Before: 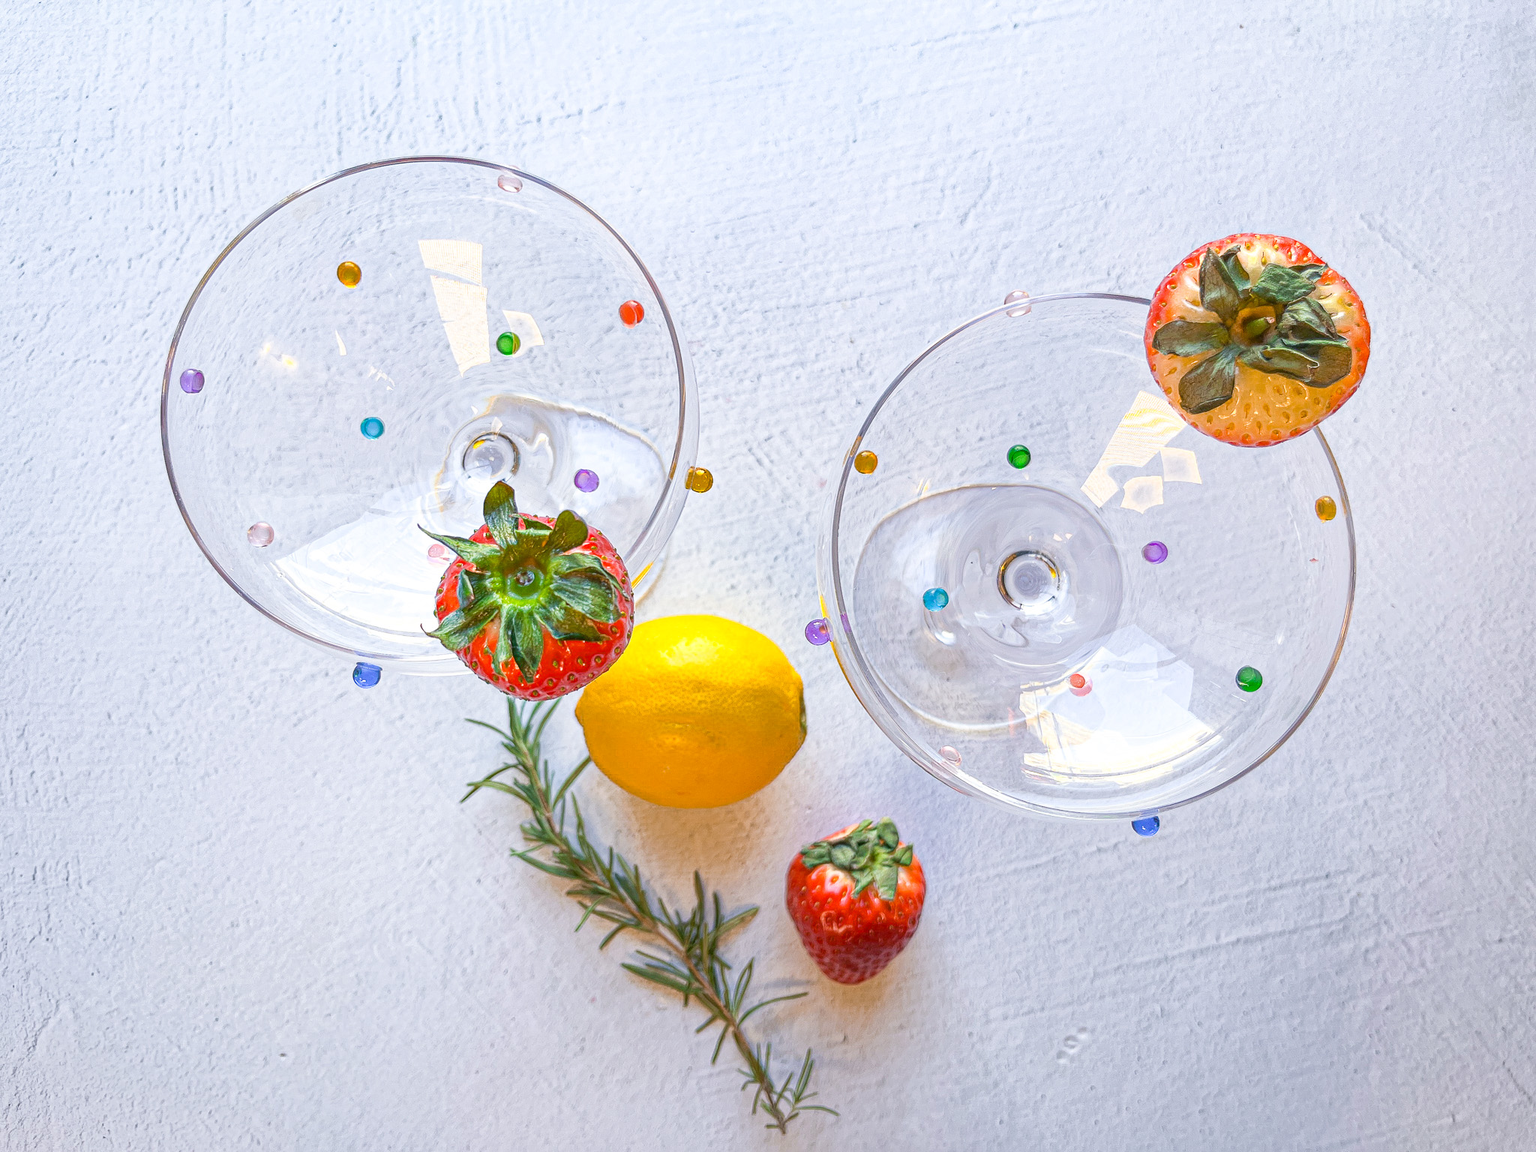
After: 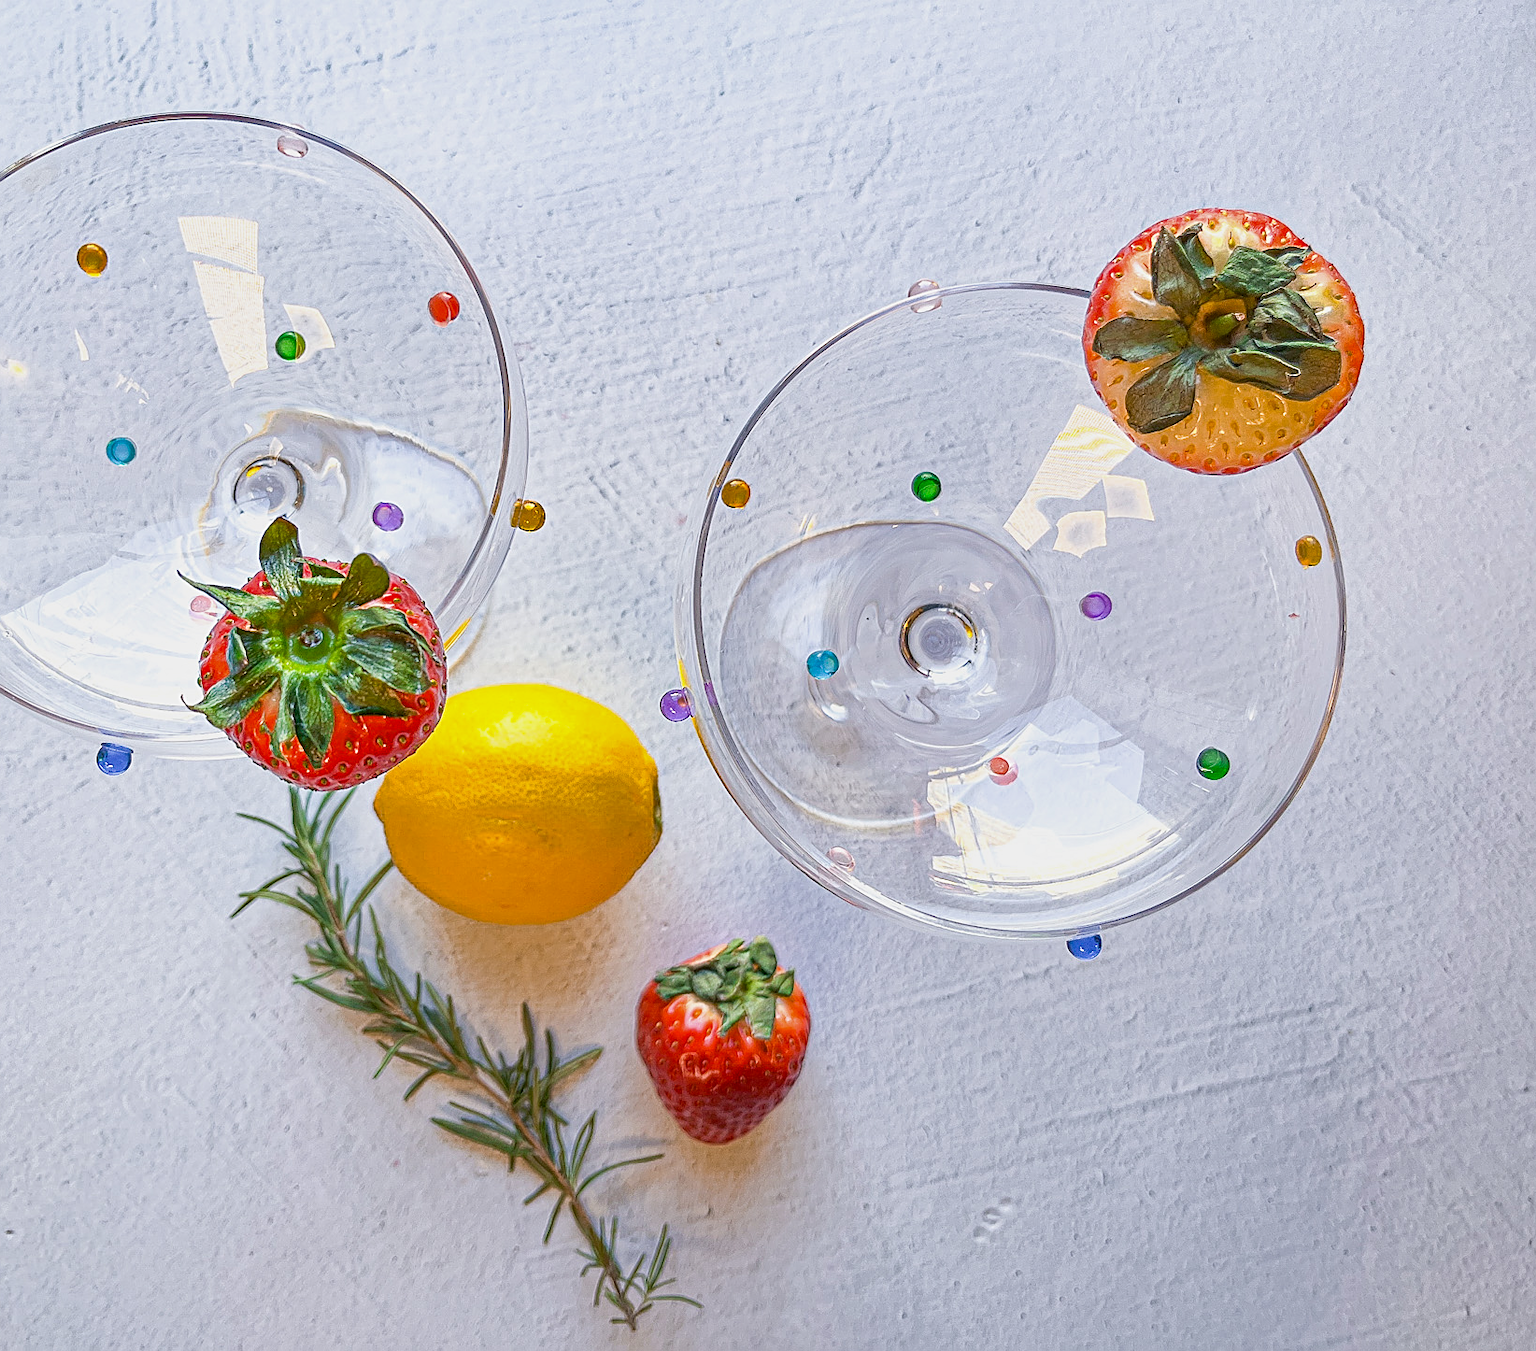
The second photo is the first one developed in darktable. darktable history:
shadows and highlights: shadows 37.27, highlights -28.18, soften with gaussian
crop and rotate: left 17.959%, top 5.771%, right 1.742%
sharpen: on, module defaults
exposure: black level correction 0.001, exposure -0.2 EV, compensate highlight preservation false
